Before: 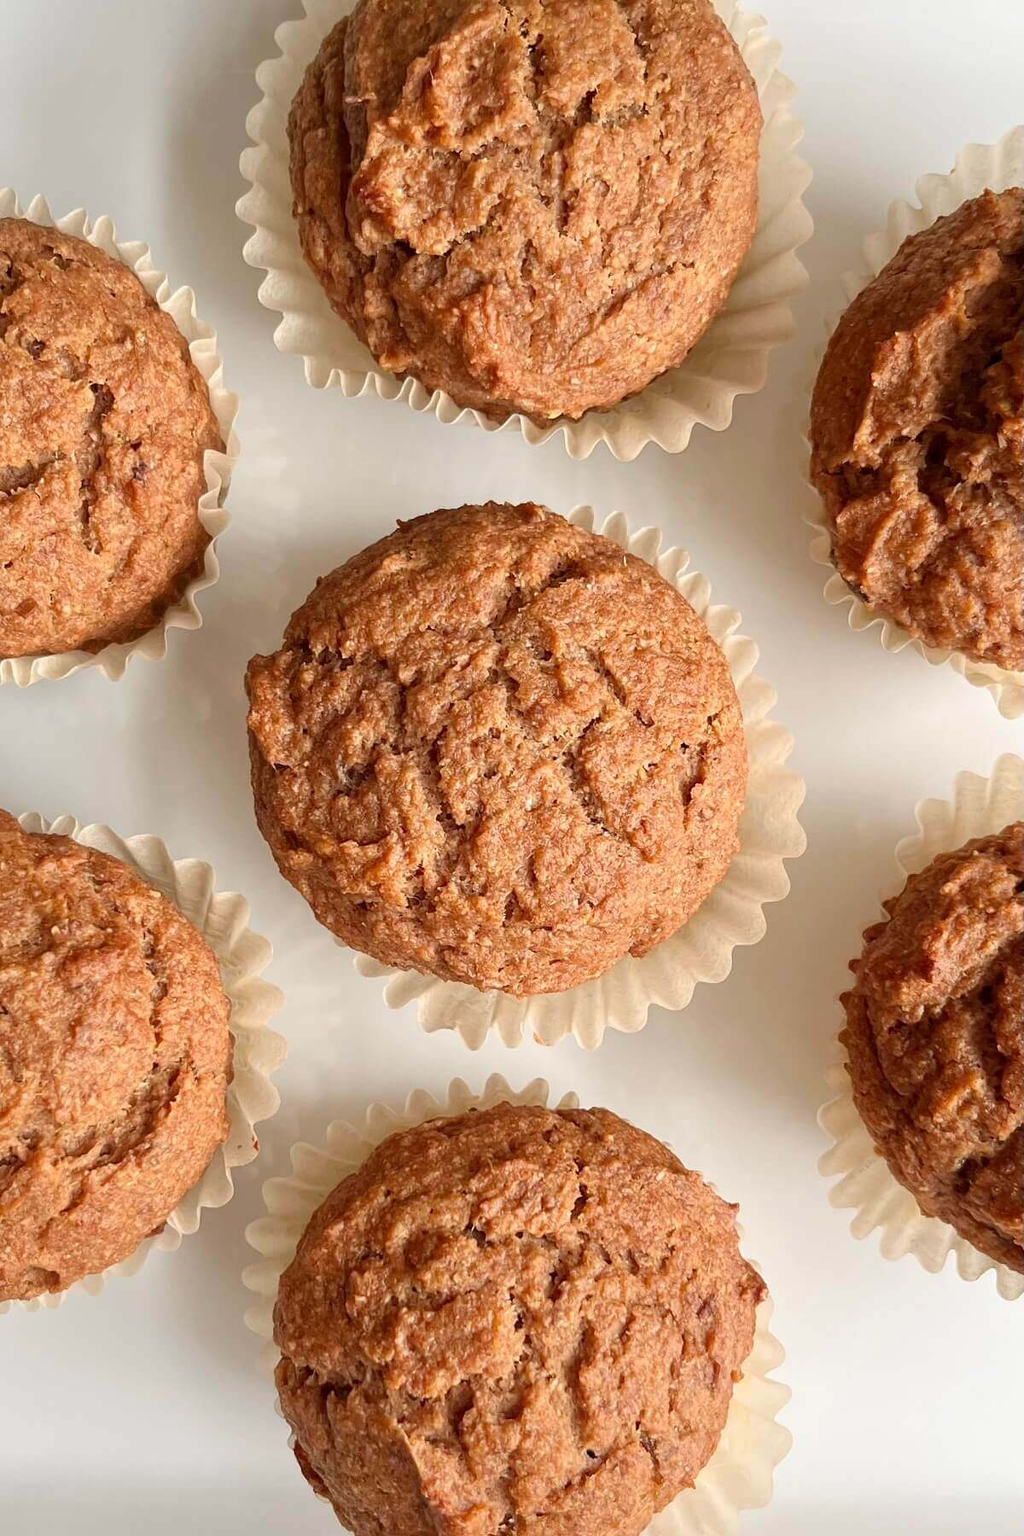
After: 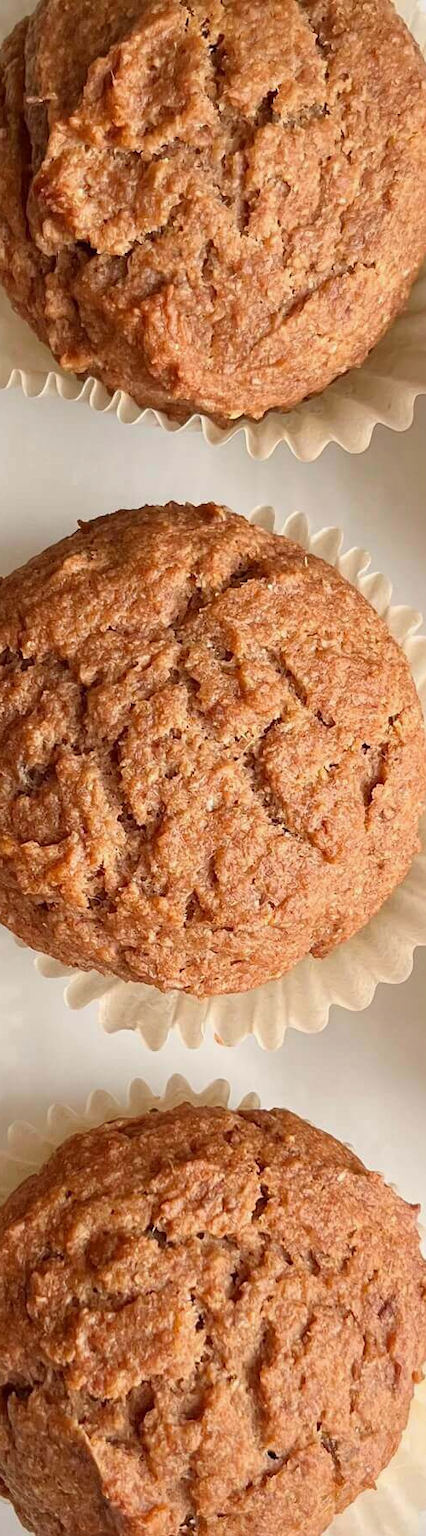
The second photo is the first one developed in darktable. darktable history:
exposure: exposure -0.072 EV, compensate highlight preservation false
crop: left 31.229%, right 27.105%
